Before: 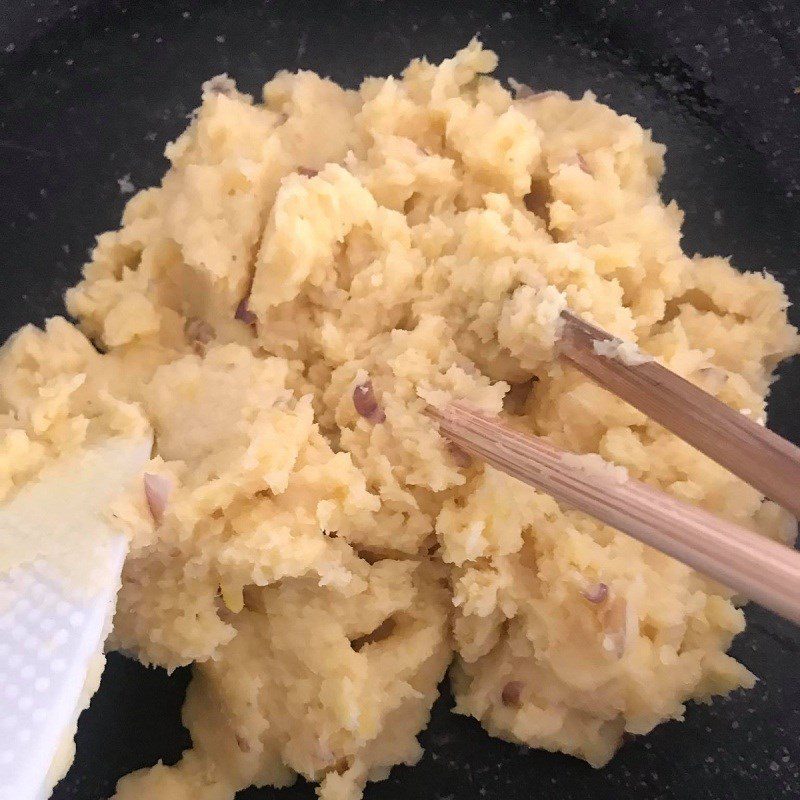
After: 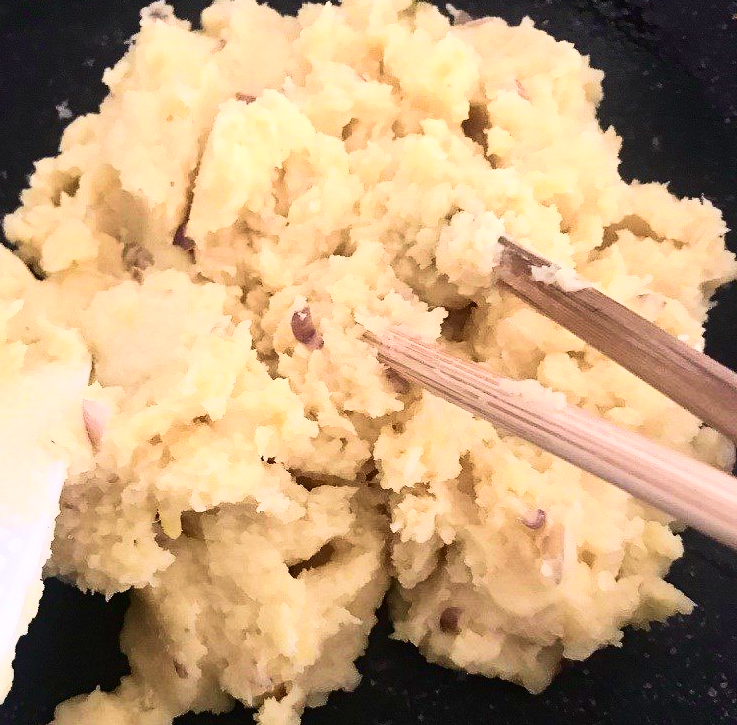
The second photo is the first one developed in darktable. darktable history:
velvia: strength 27.01%
contrast brightness saturation: contrast 0.388, brightness 0.114
crop and rotate: left 7.828%, top 9.308%
